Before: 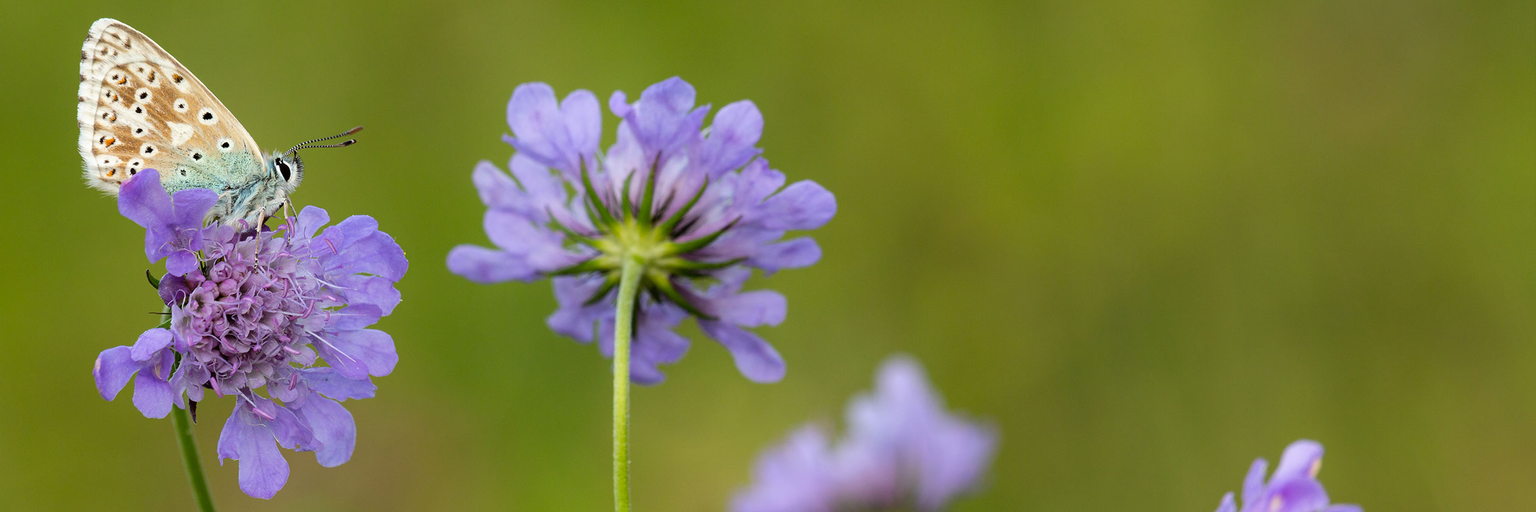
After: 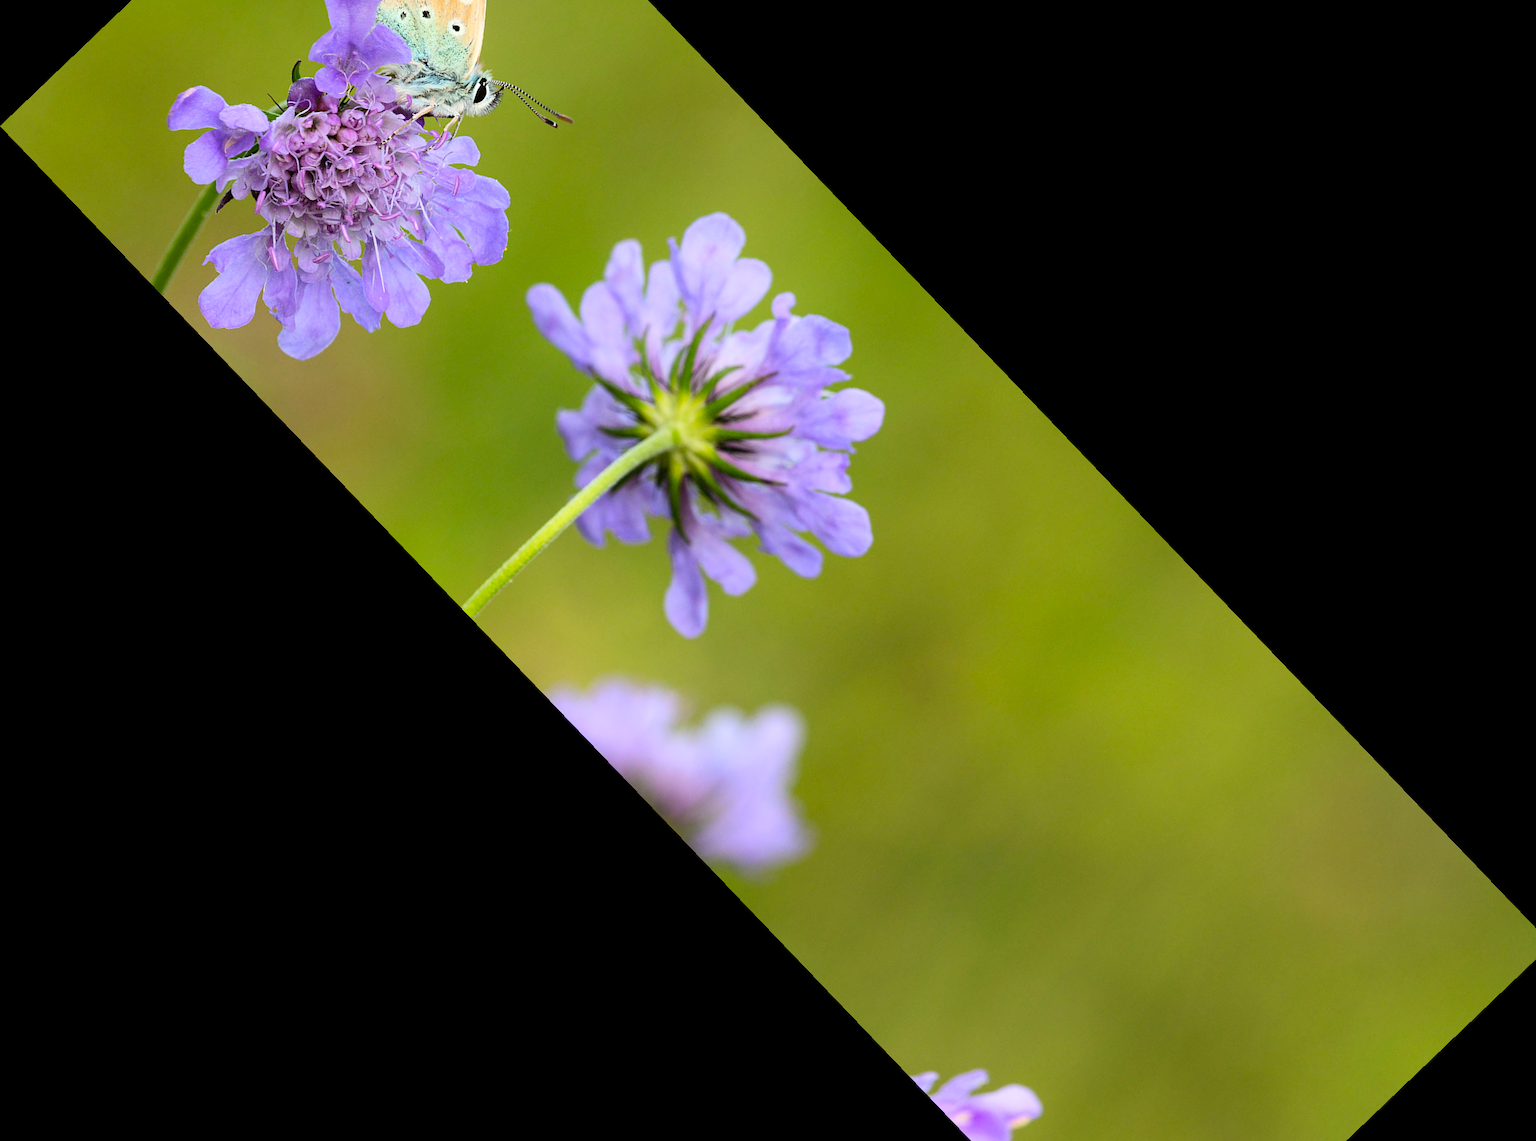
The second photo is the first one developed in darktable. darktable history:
contrast brightness saturation: contrast 0.2, brightness 0.16, saturation 0.22
crop and rotate: angle -46.26°, top 16.234%, right 0.912%, bottom 11.704%
